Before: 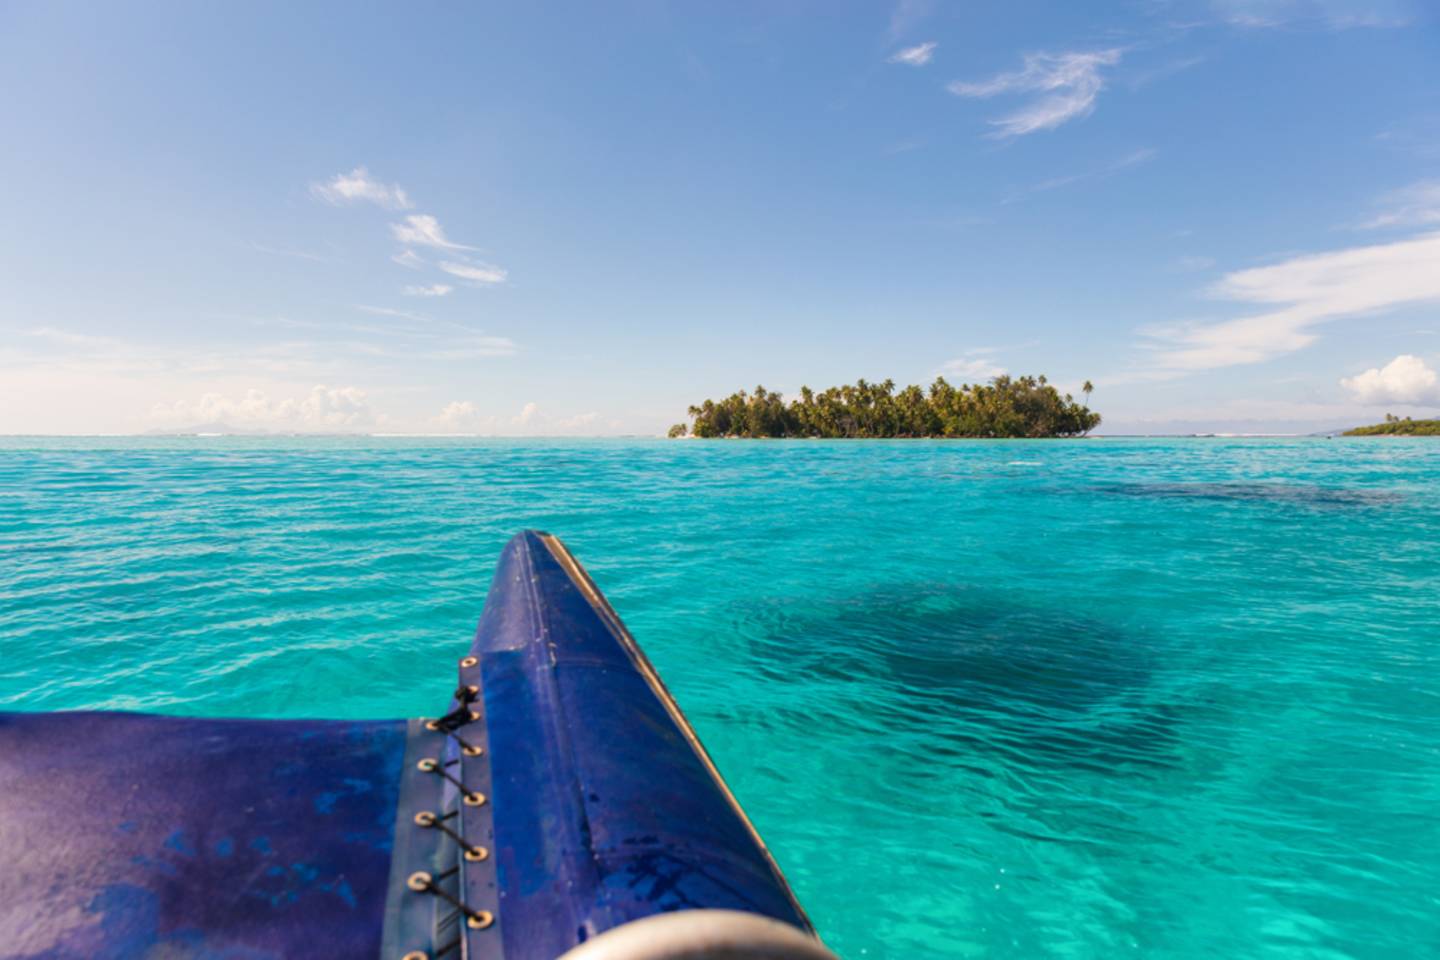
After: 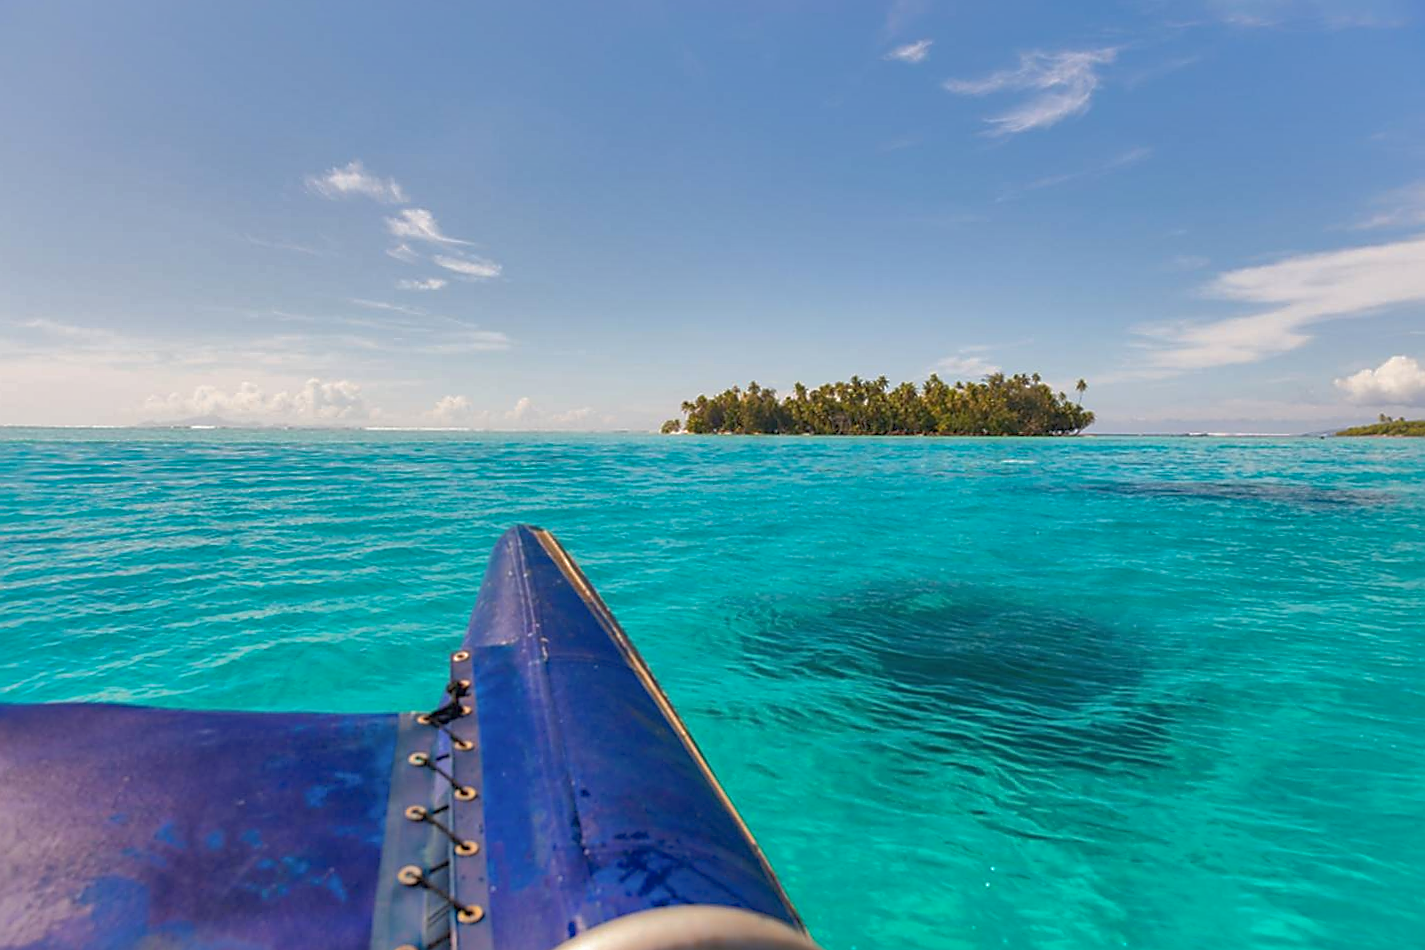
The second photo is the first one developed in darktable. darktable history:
crop and rotate: angle -0.386°
tone equalizer: edges refinement/feathering 500, mask exposure compensation -1.57 EV, preserve details no
sharpen: radius 1.397, amount 1.262, threshold 0.74
shadows and highlights: shadows 61.13, highlights -59.82
